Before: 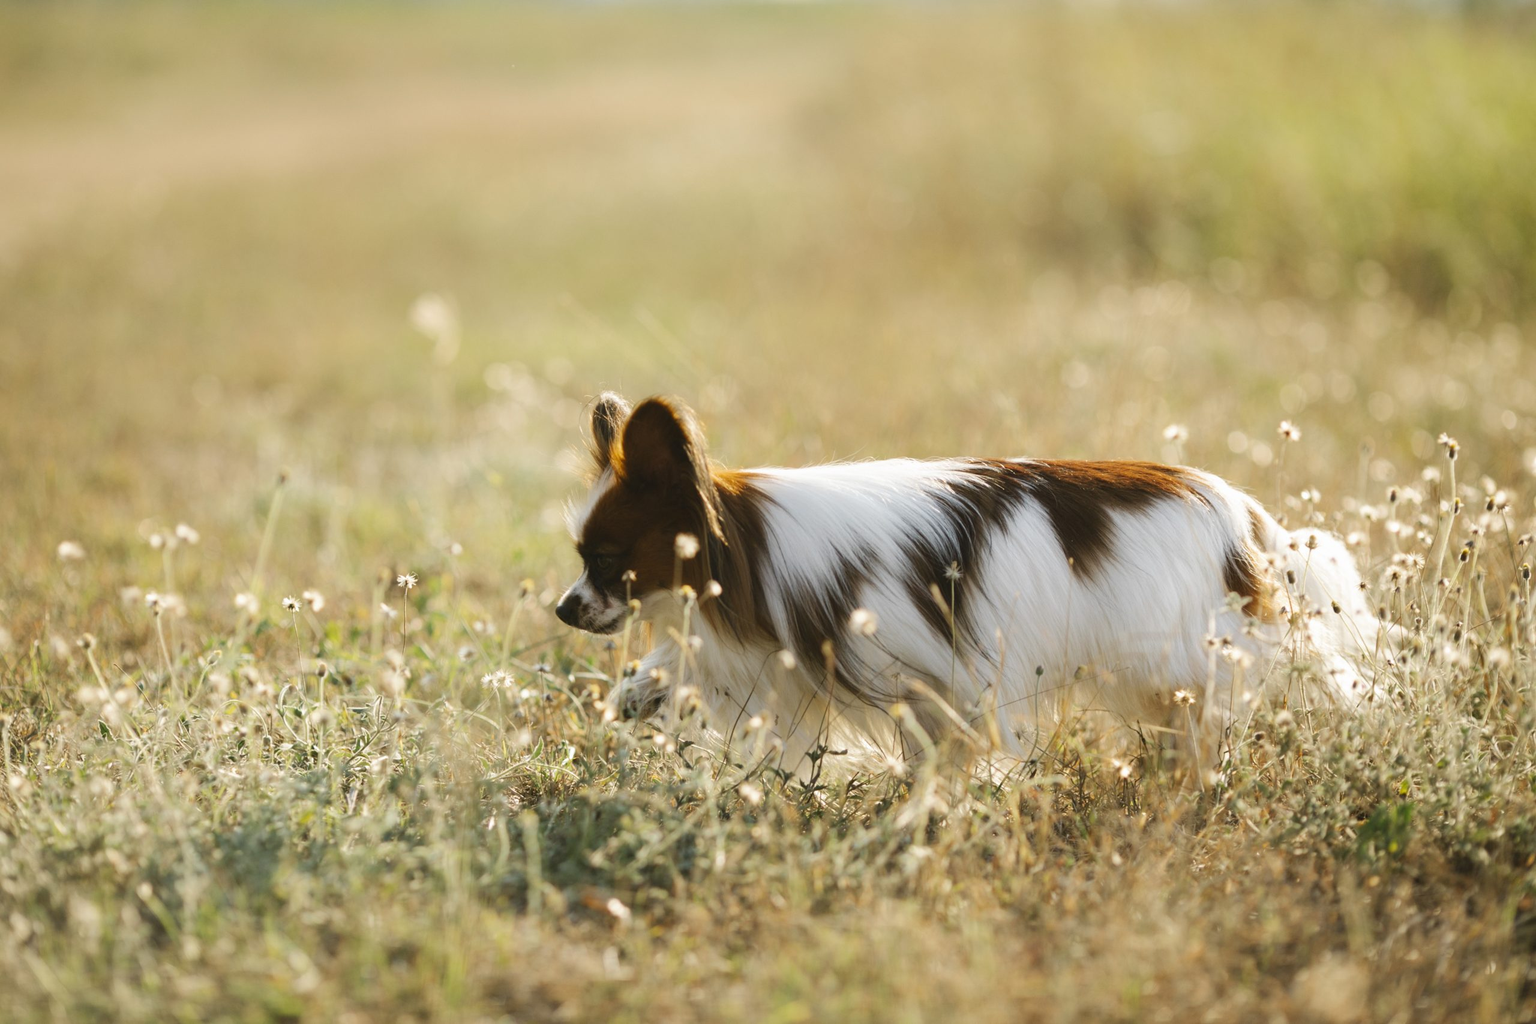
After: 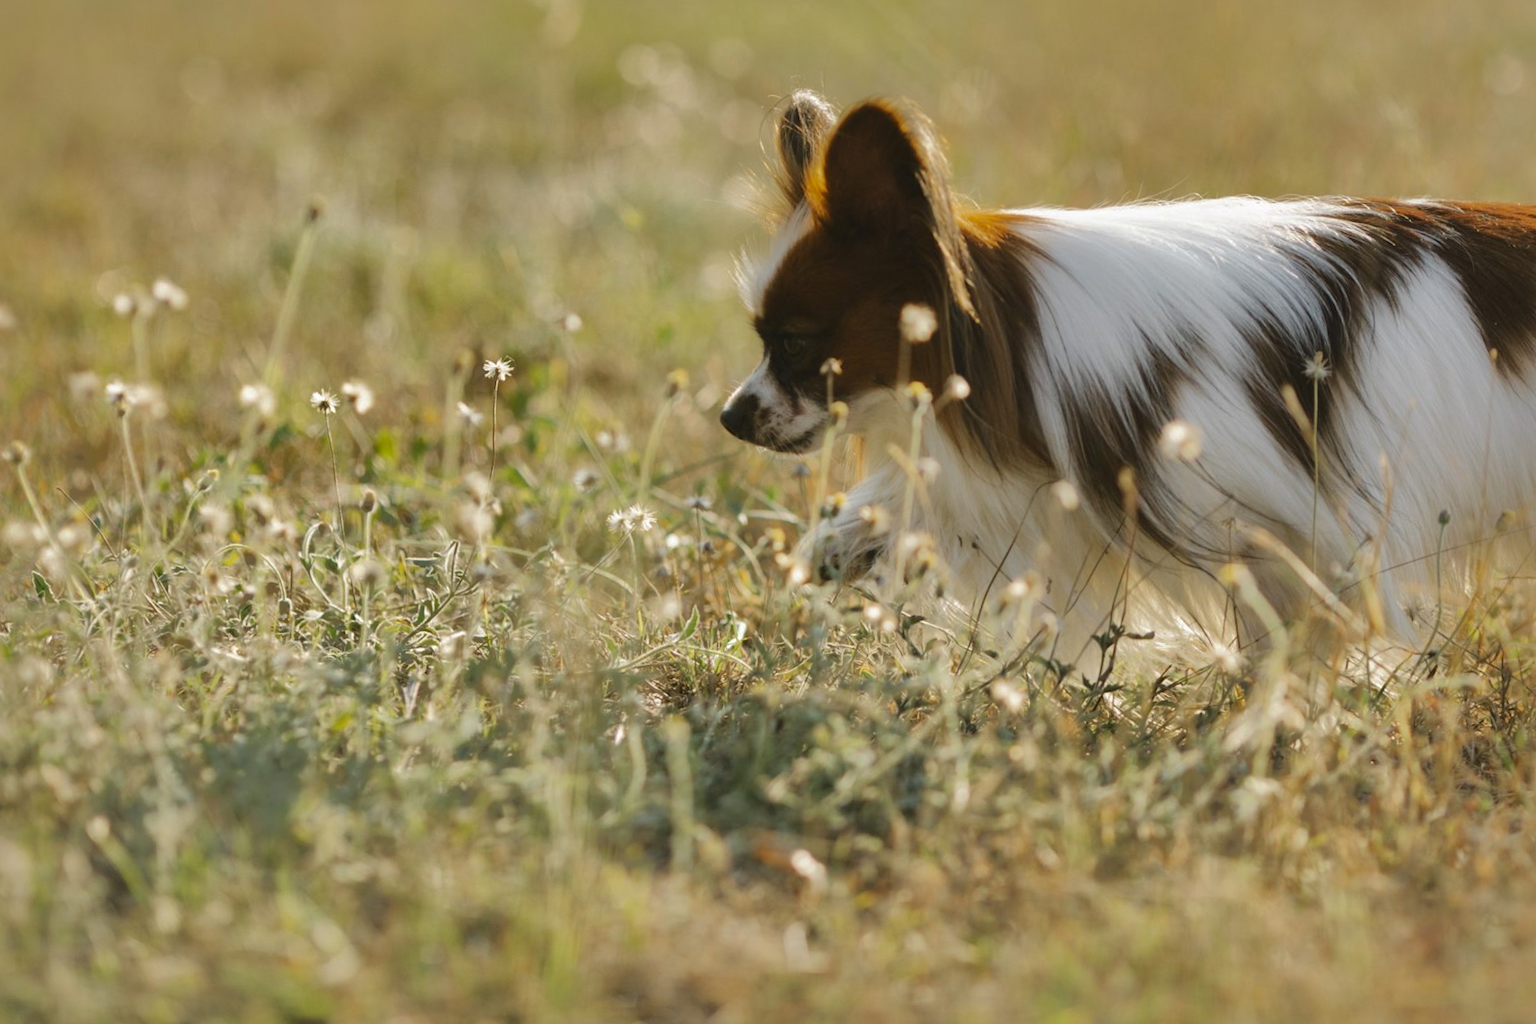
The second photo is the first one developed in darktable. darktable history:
crop and rotate: angle -0.82°, left 3.85%, top 31.828%, right 27.992%
shadows and highlights: shadows -19.91, highlights -73.15
